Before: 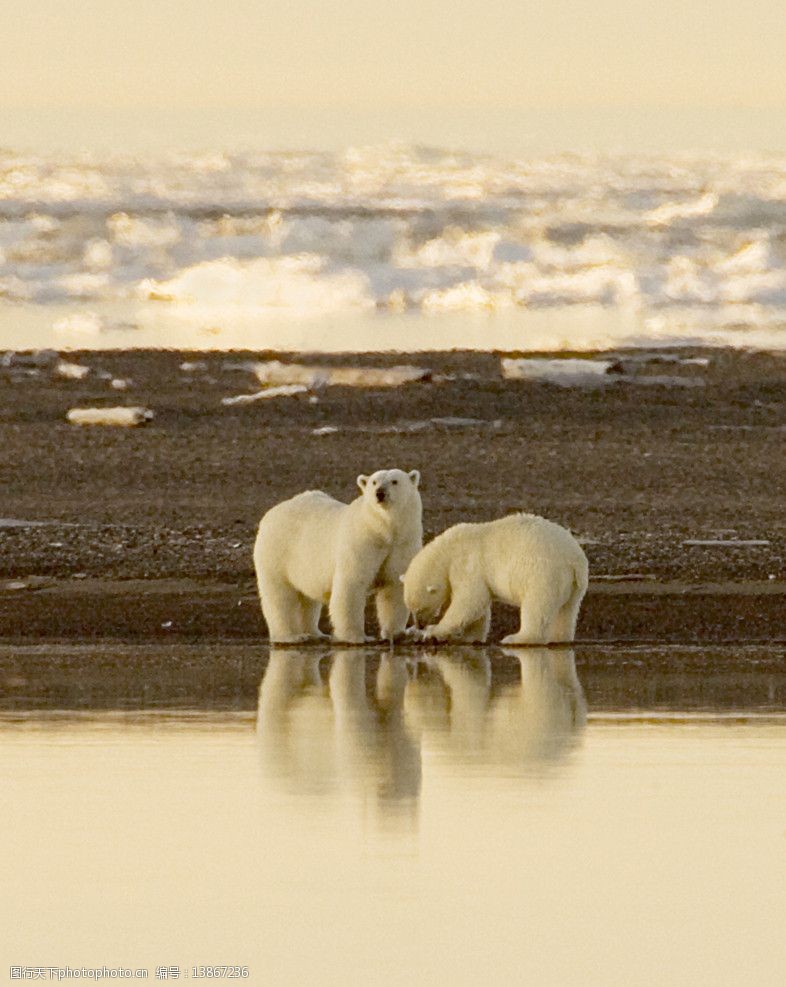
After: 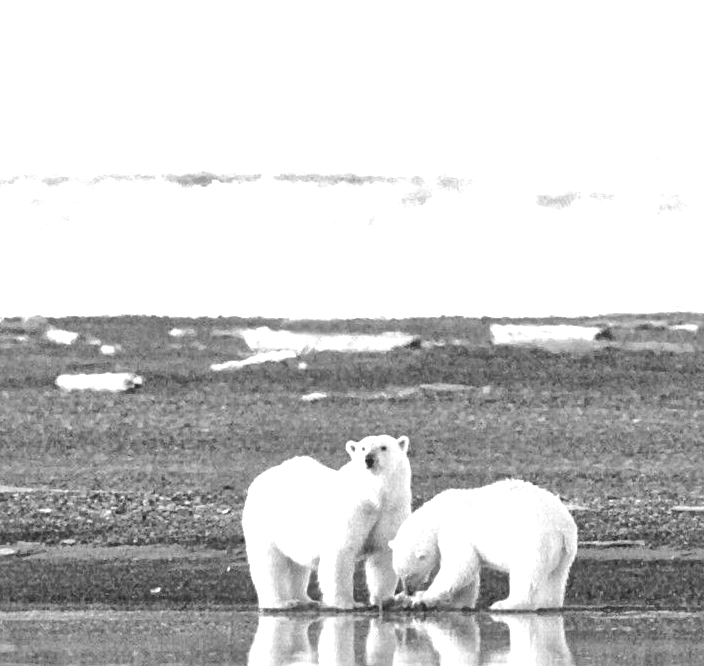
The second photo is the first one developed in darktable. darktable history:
local contrast: mode bilateral grid, contrast 20, coarseness 50, detail 148%, midtone range 0.2
tone equalizer: -8 EV 0.25 EV, -7 EV 0.417 EV, -6 EV 0.417 EV, -5 EV 0.25 EV, -3 EV -0.25 EV, -2 EV -0.417 EV, -1 EV -0.417 EV, +0 EV -0.25 EV, edges refinement/feathering 500, mask exposure compensation -1.57 EV, preserve details guided filter
tone curve: curves: ch0 [(0, 0) (0.641, 0.691) (1, 1)]
exposure: black level correction 0, exposure 1.975 EV, compensate exposure bias true, compensate highlight preservation false
color balance: lift [1.003, 0.993, 1.001, 1.007], gamma [1.018, 1.072, 0.959, 0.928], gain [0.974, 0.873, 1.031, 1.127]
crop: left 1.509%, top 3.452%, right 7.696%, bottom 28.452%
monochrome: a -4.13, b 5.16, size 1
color balance rgb: perceptual saturation grading › global saturation 20%, global vibrance 20%
